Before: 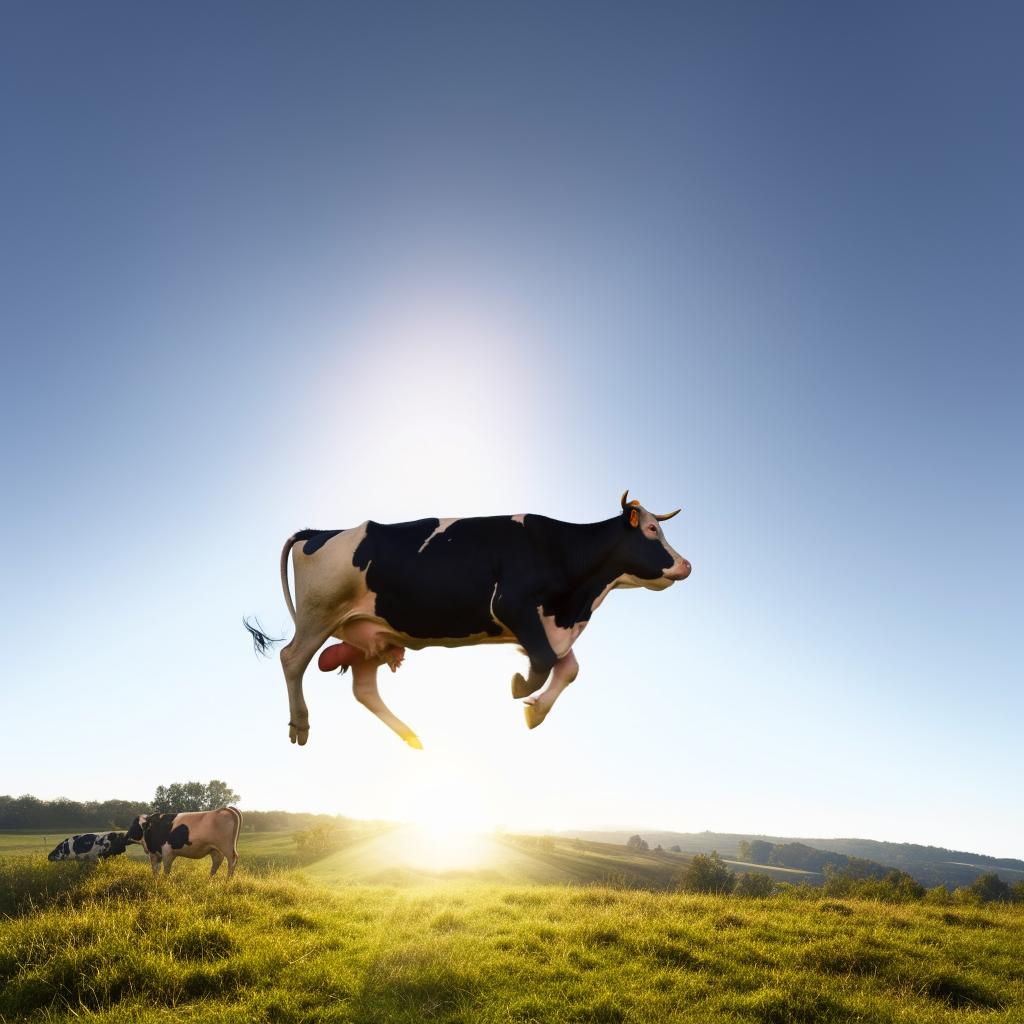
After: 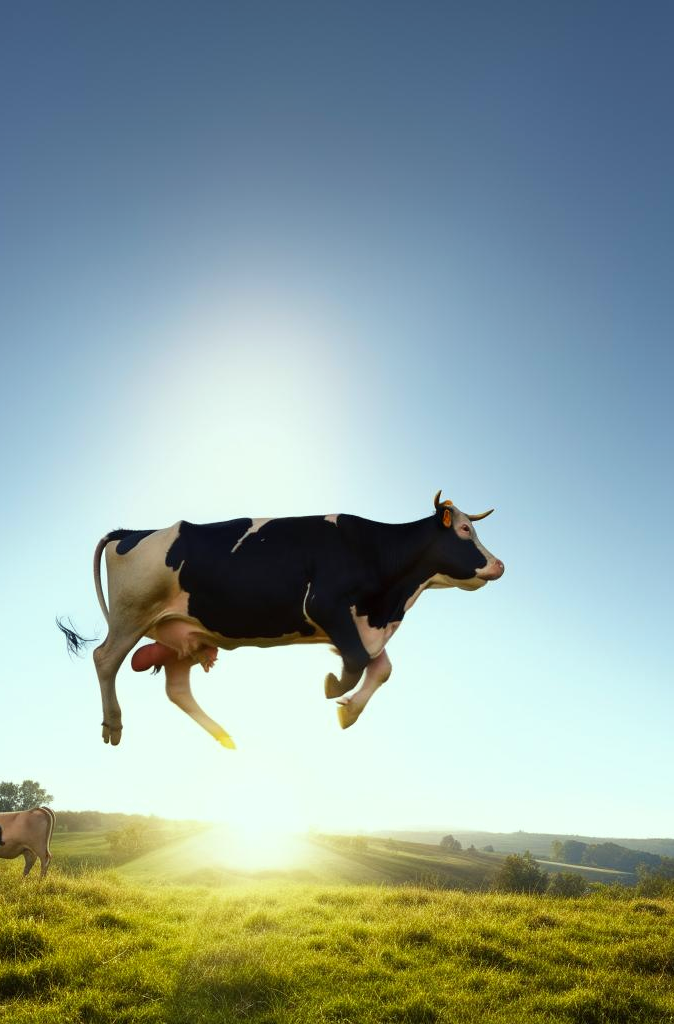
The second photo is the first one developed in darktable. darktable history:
crop and rotate: left 18.325%, right 15.785%
color correction: highlights a* -8.67, highlights b* 3.12
